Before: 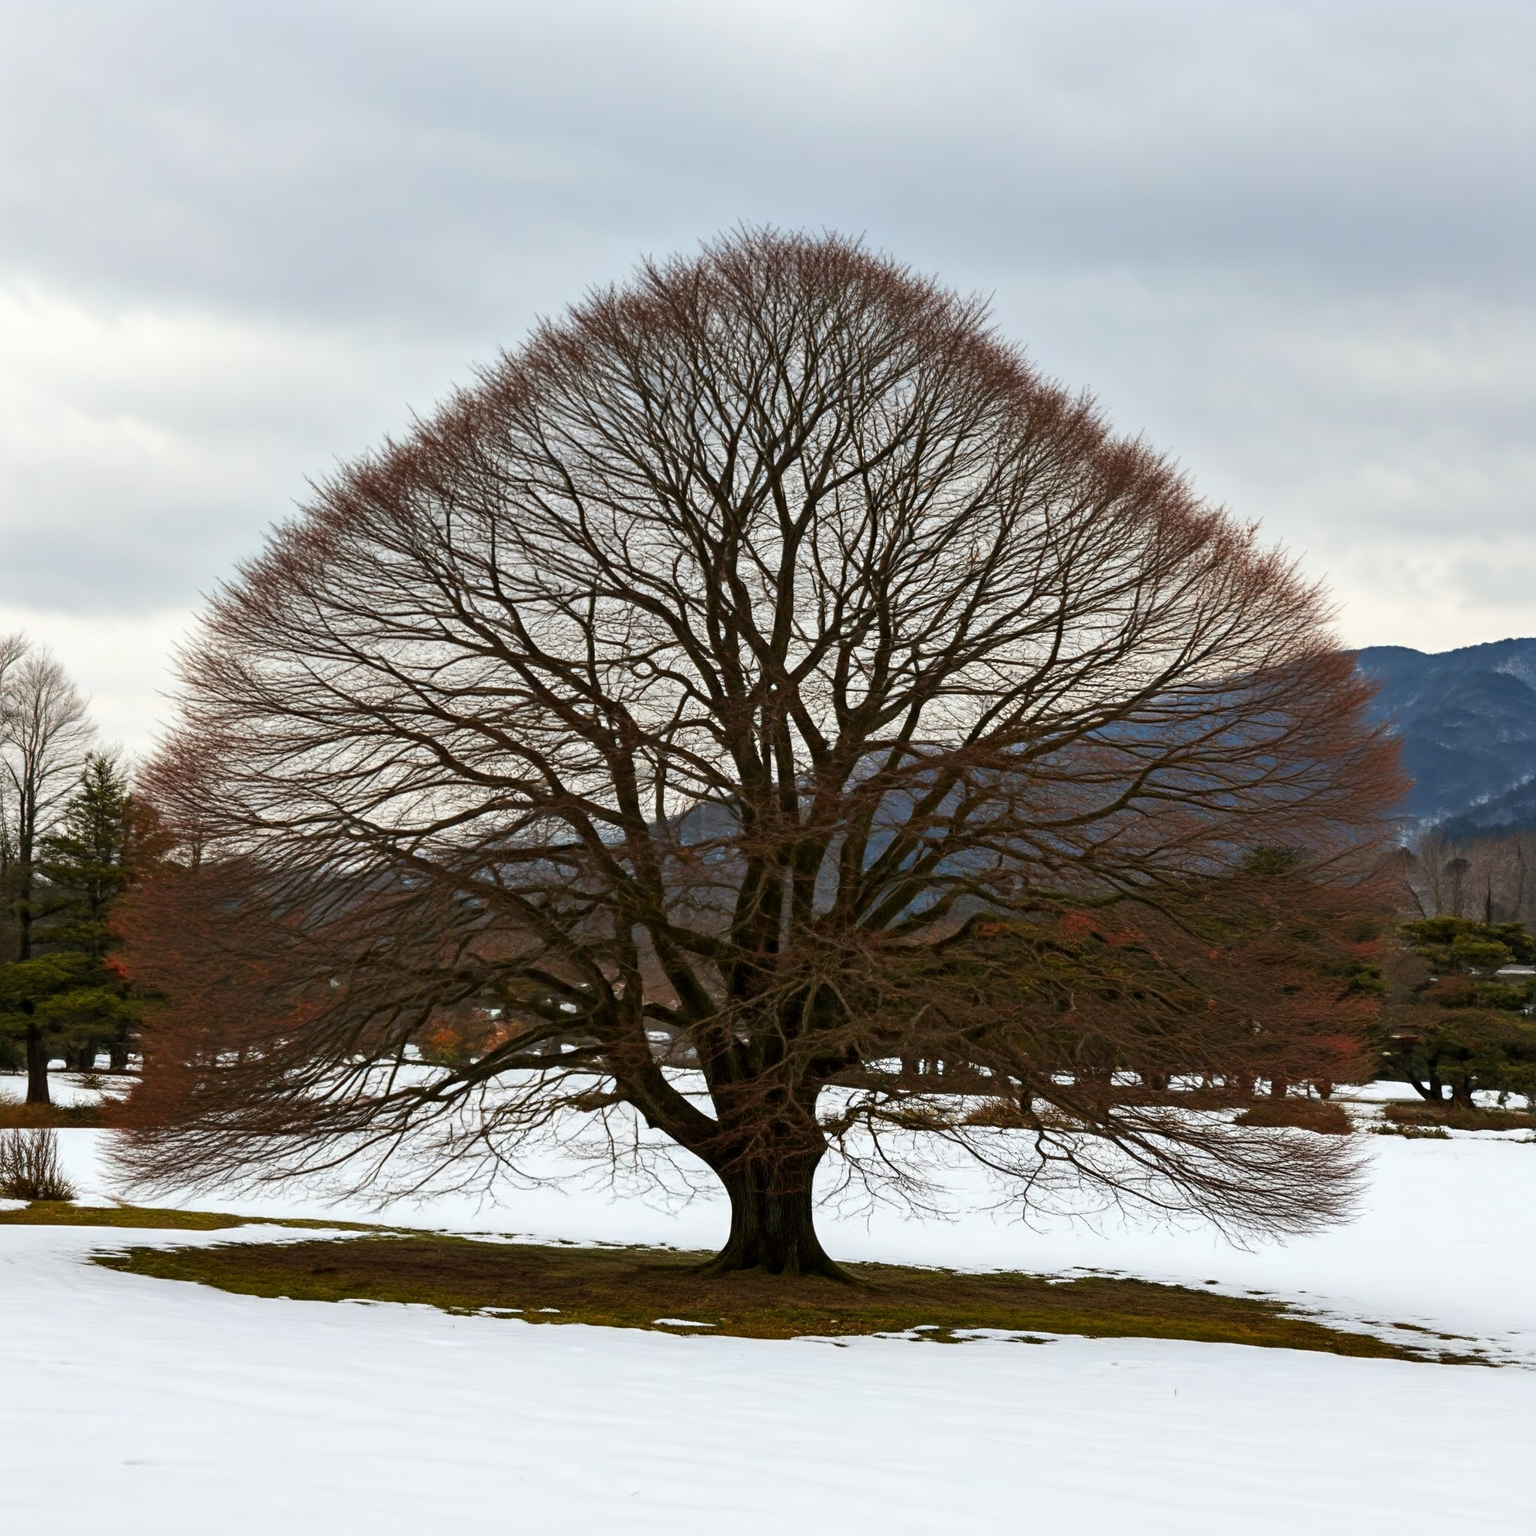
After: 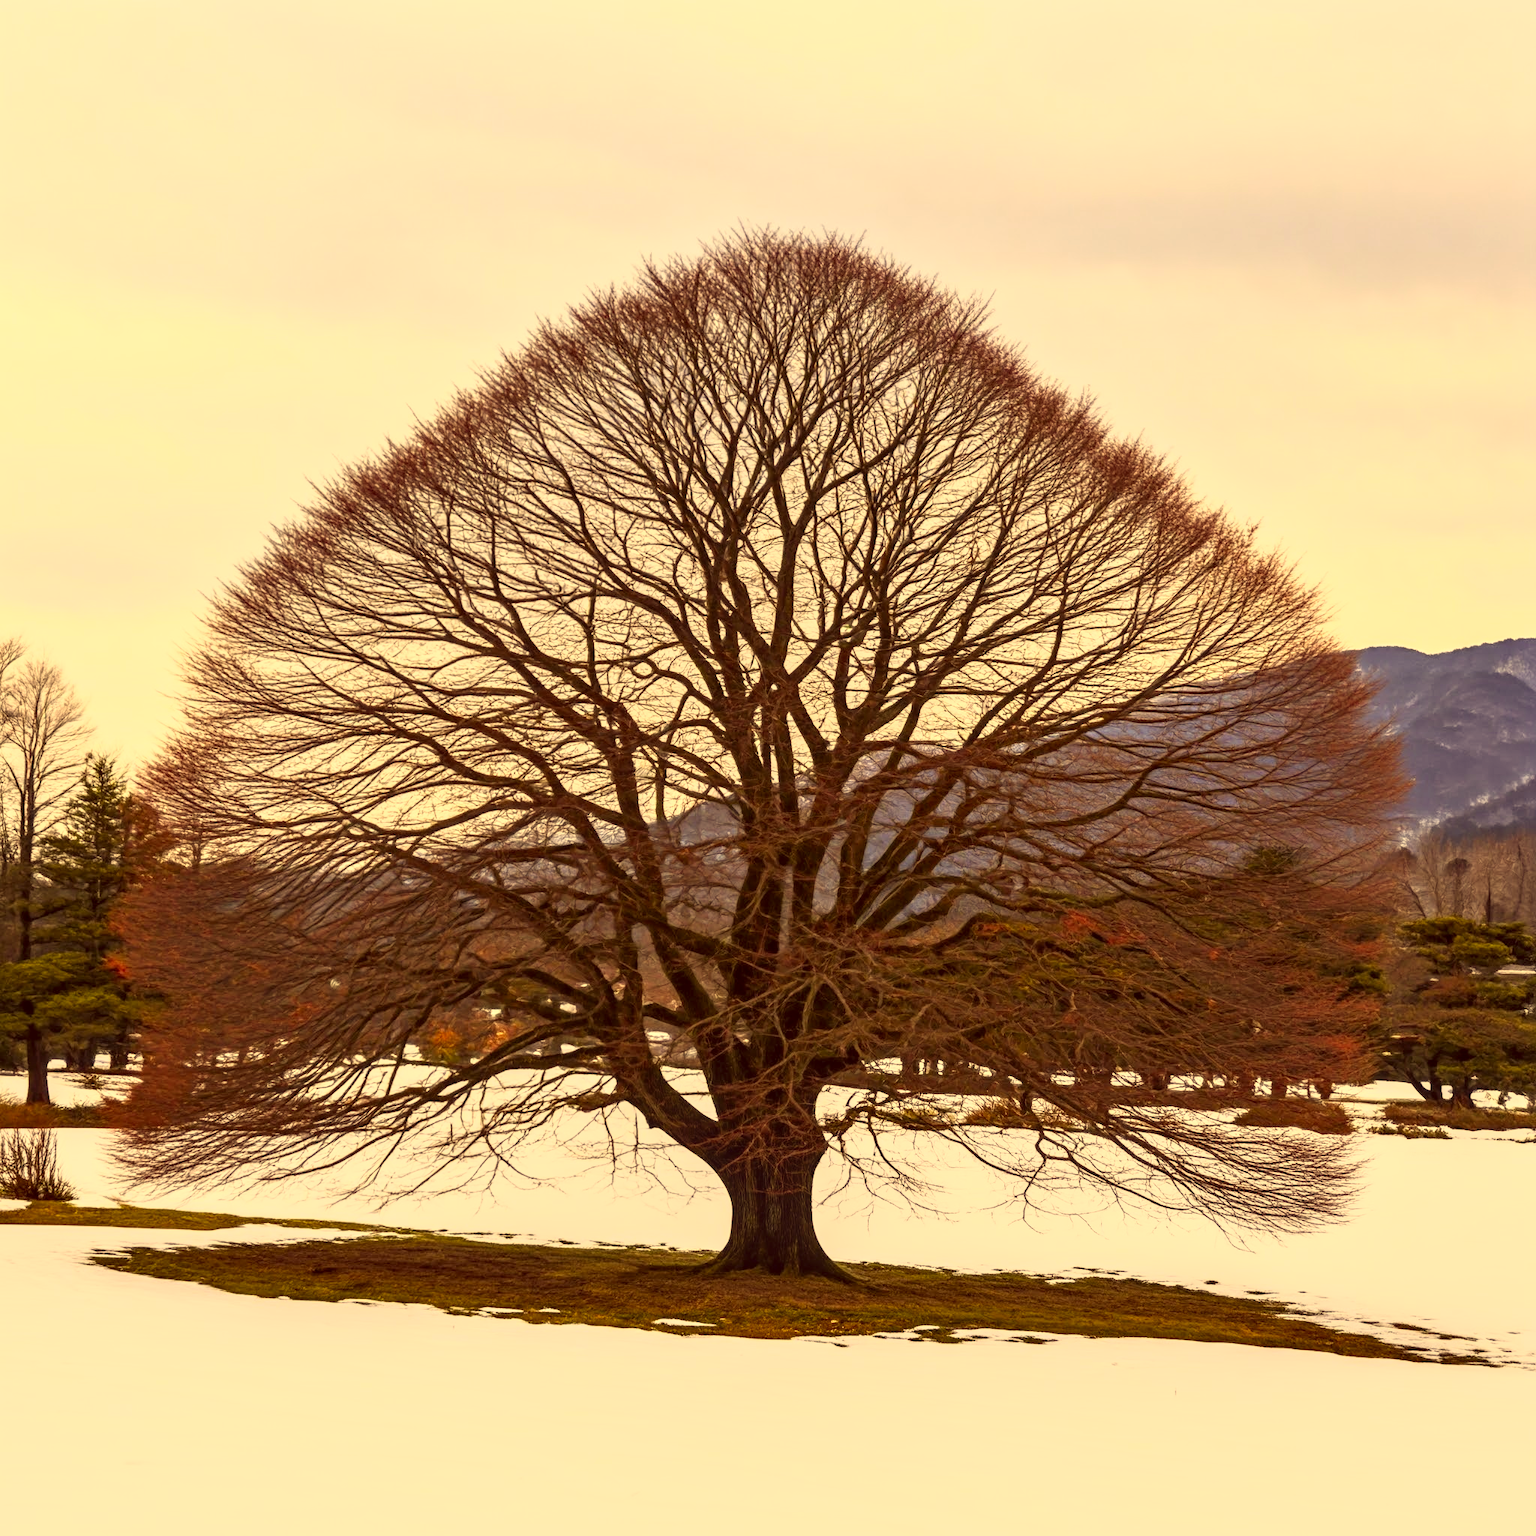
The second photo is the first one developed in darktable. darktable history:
color correction: highlights a* 10.12, highlights b* 39.04, shadows a* 14.62, shadows b* 3.37
local contrast: on, module defaults
base curve: curves: ch0 [(0, 0) (0.557, 0.834) (1, 1)]
